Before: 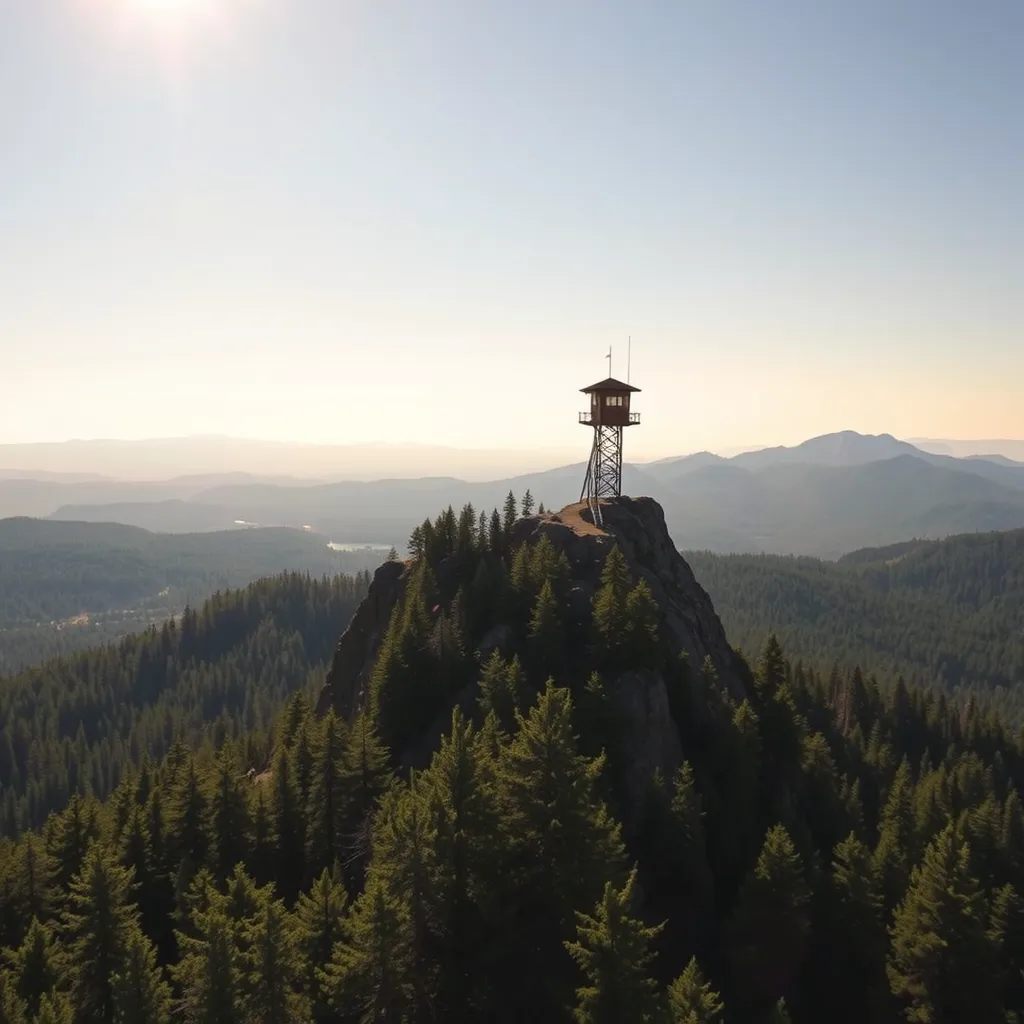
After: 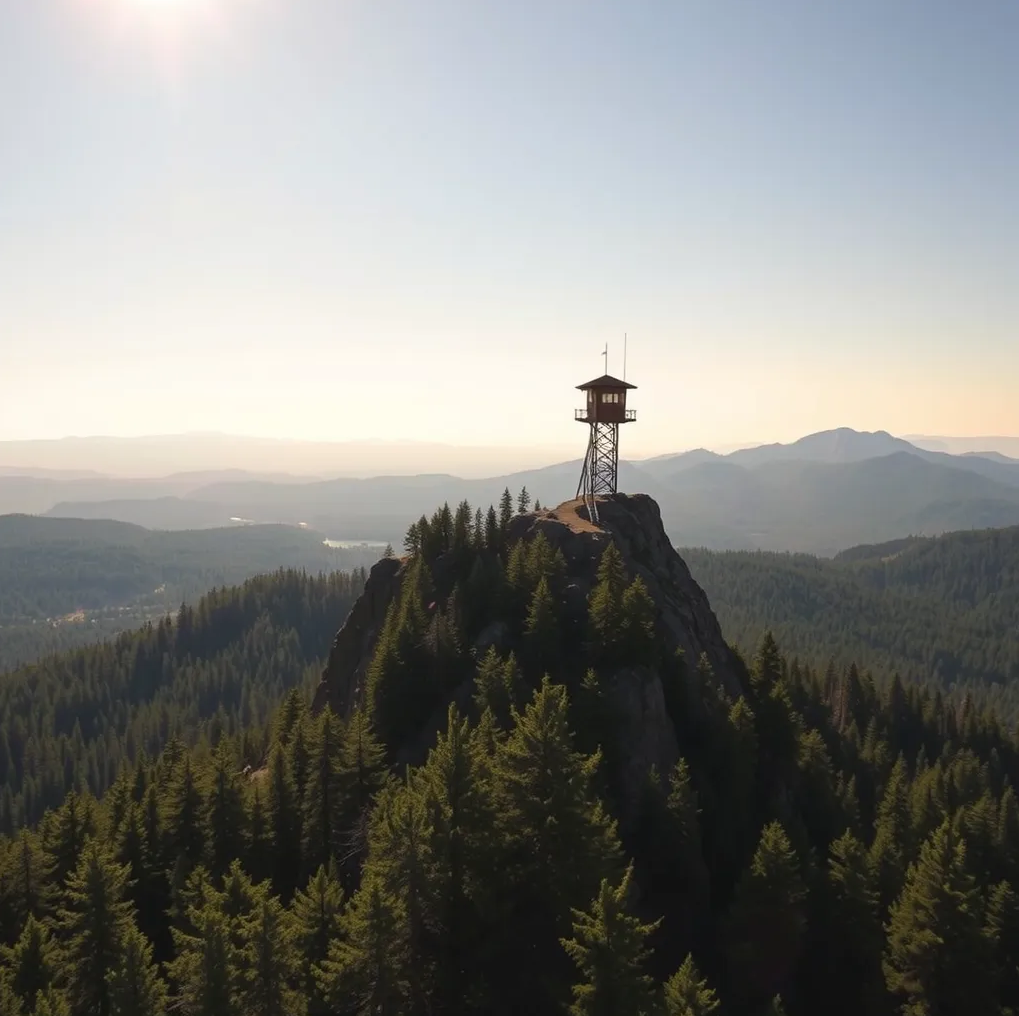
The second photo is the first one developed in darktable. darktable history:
crop and rotate: left 0.454%, top 0.382%, bottom 0.399%
